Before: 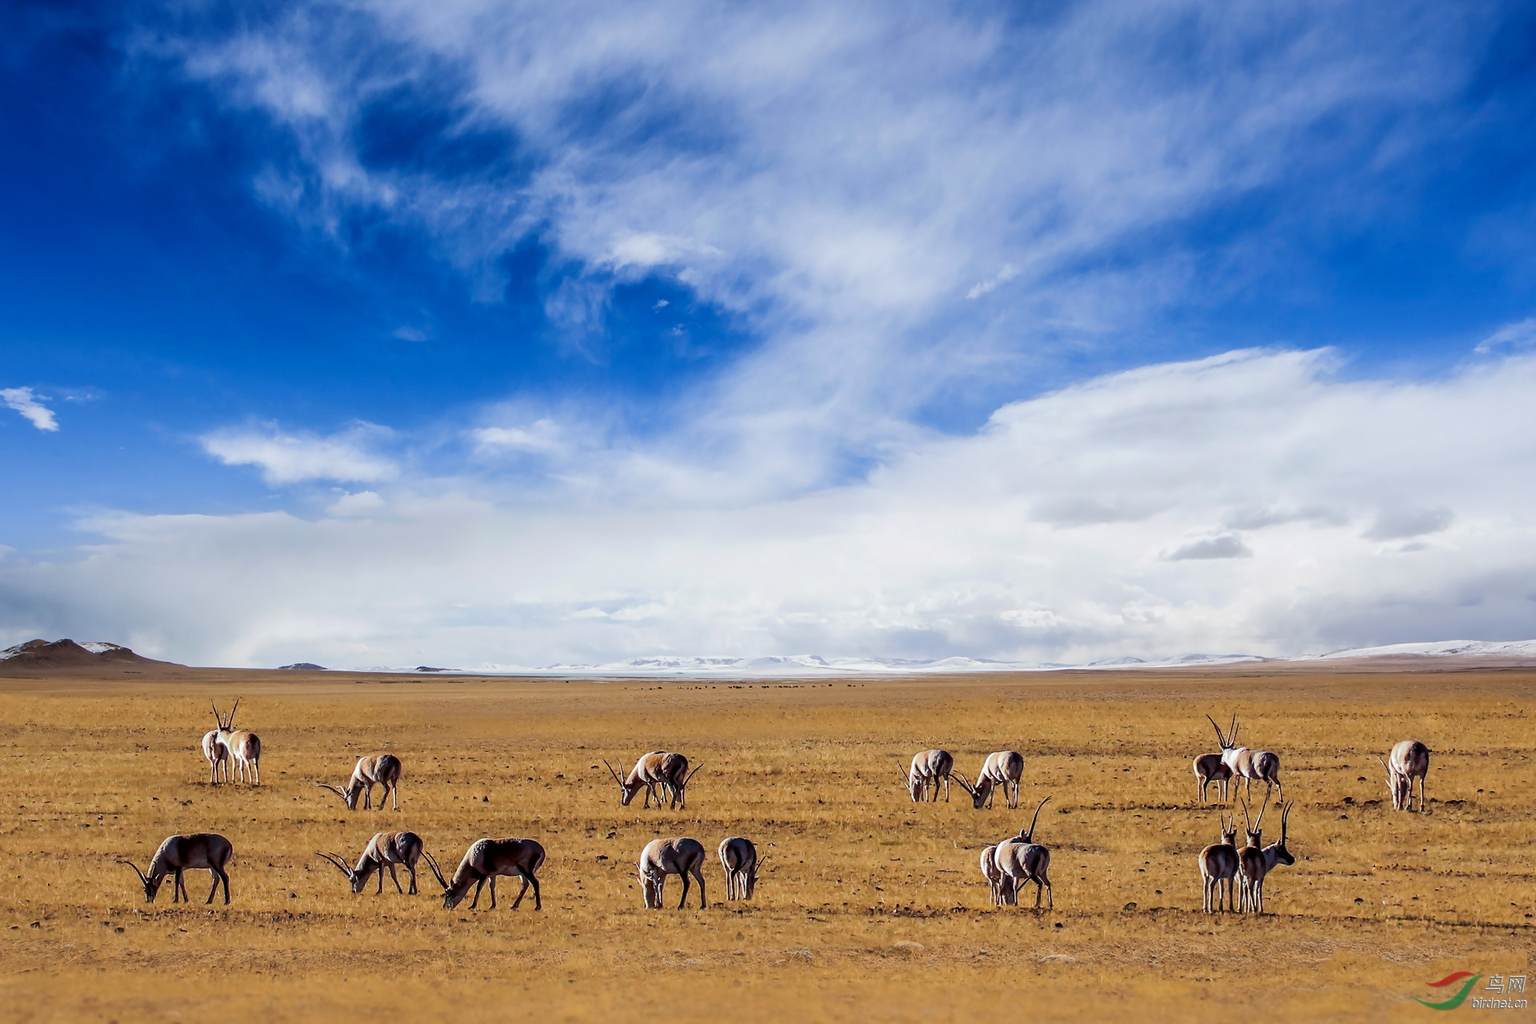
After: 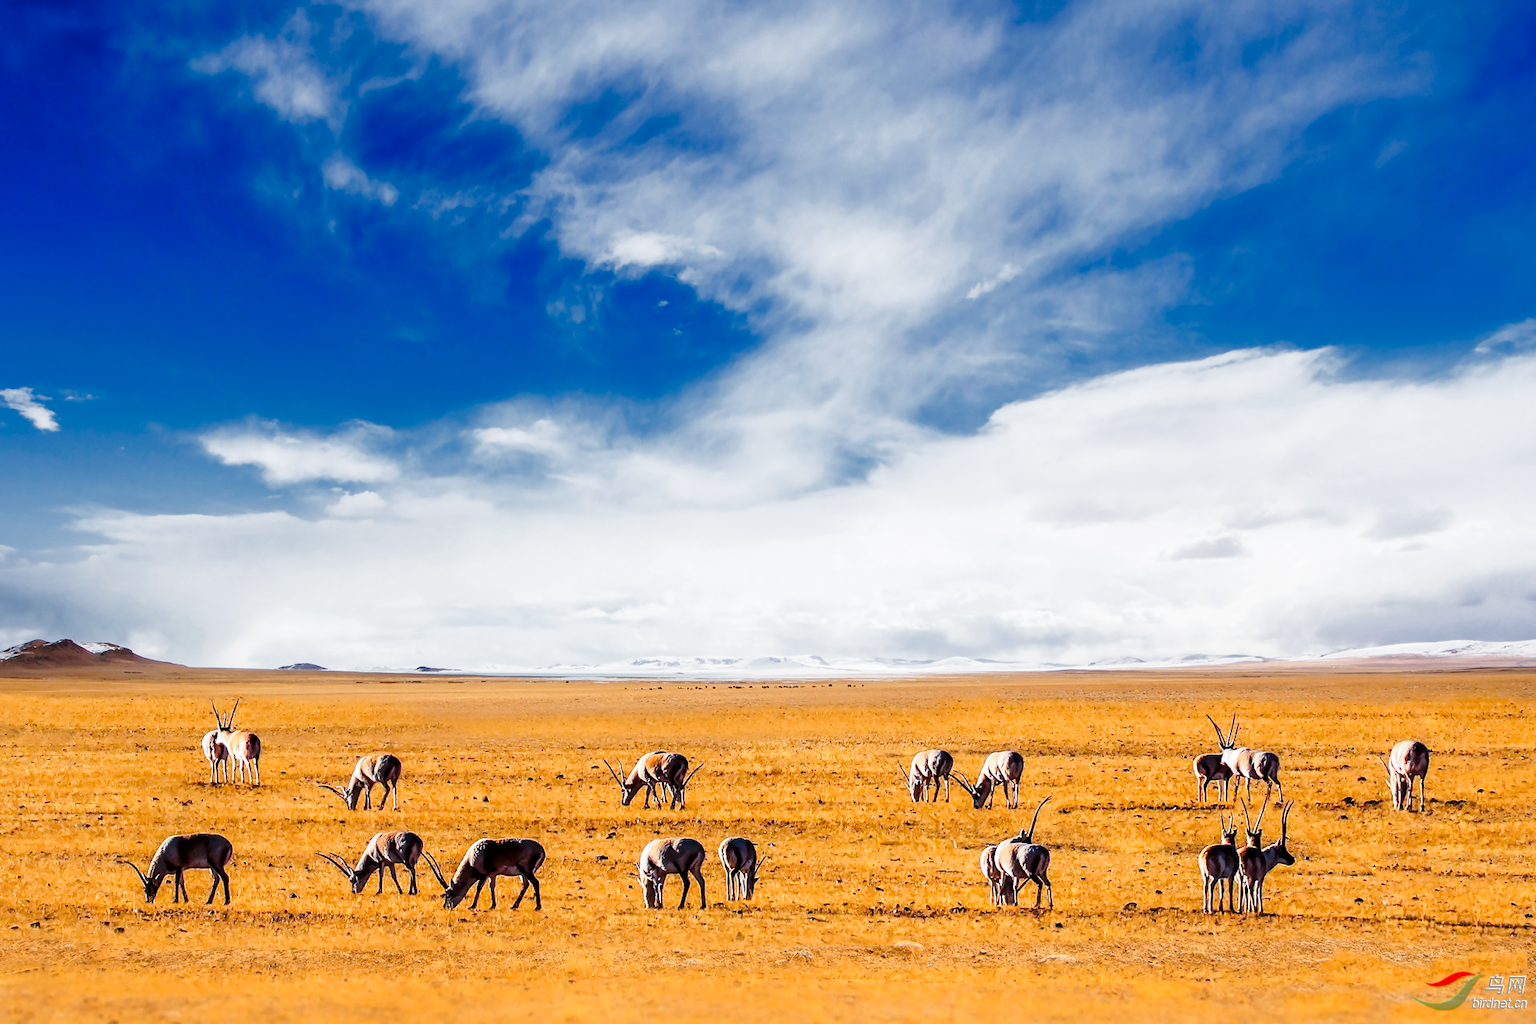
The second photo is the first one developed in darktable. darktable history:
base curve: curves: ch0 [(0, 0) (0.028, 0.03) (0.121, 0.232) (0.46, 0.748) (0.859, 0.968) (1, 1)], preserve colors none
color zones: curves: ch0 [(0, 0.499) (0.143, 0.5) (0.286, 0.5) (0.429, 0.476) (0.571, 0.284) (0.714, 0.243) (0.857, 0.449) (1, 0.499)]; ch1 [(0, 0.532) (0.143, 0.645) (0.286, 0.696) (0.429, 0.211) (0.571, 0.504) (0.714, 0.493) (0.857, 0.495) (1, 0.532)]; ch2 [(0, 0.5) (0.143, 0.5) (0.286, 0.427) (0.429, 0.324) (0.571, 0.5) (0.714, 0.5) (0.857, 0.5) (1, 0.5)]
